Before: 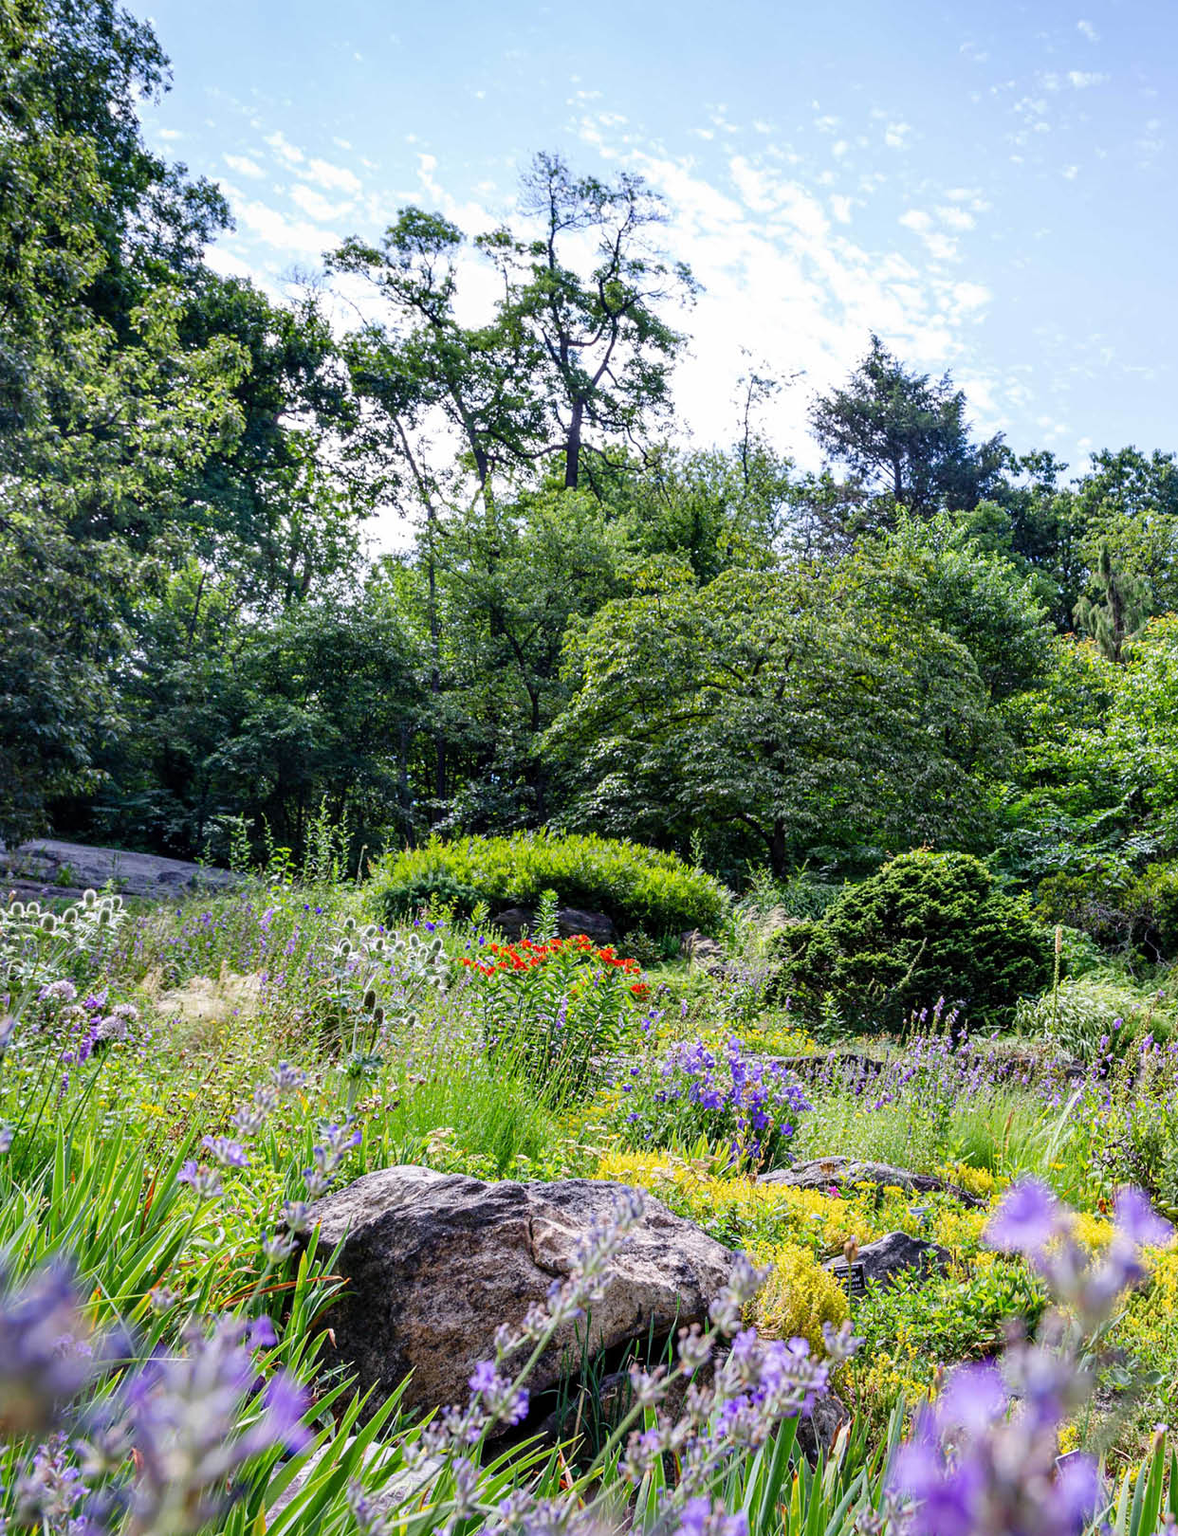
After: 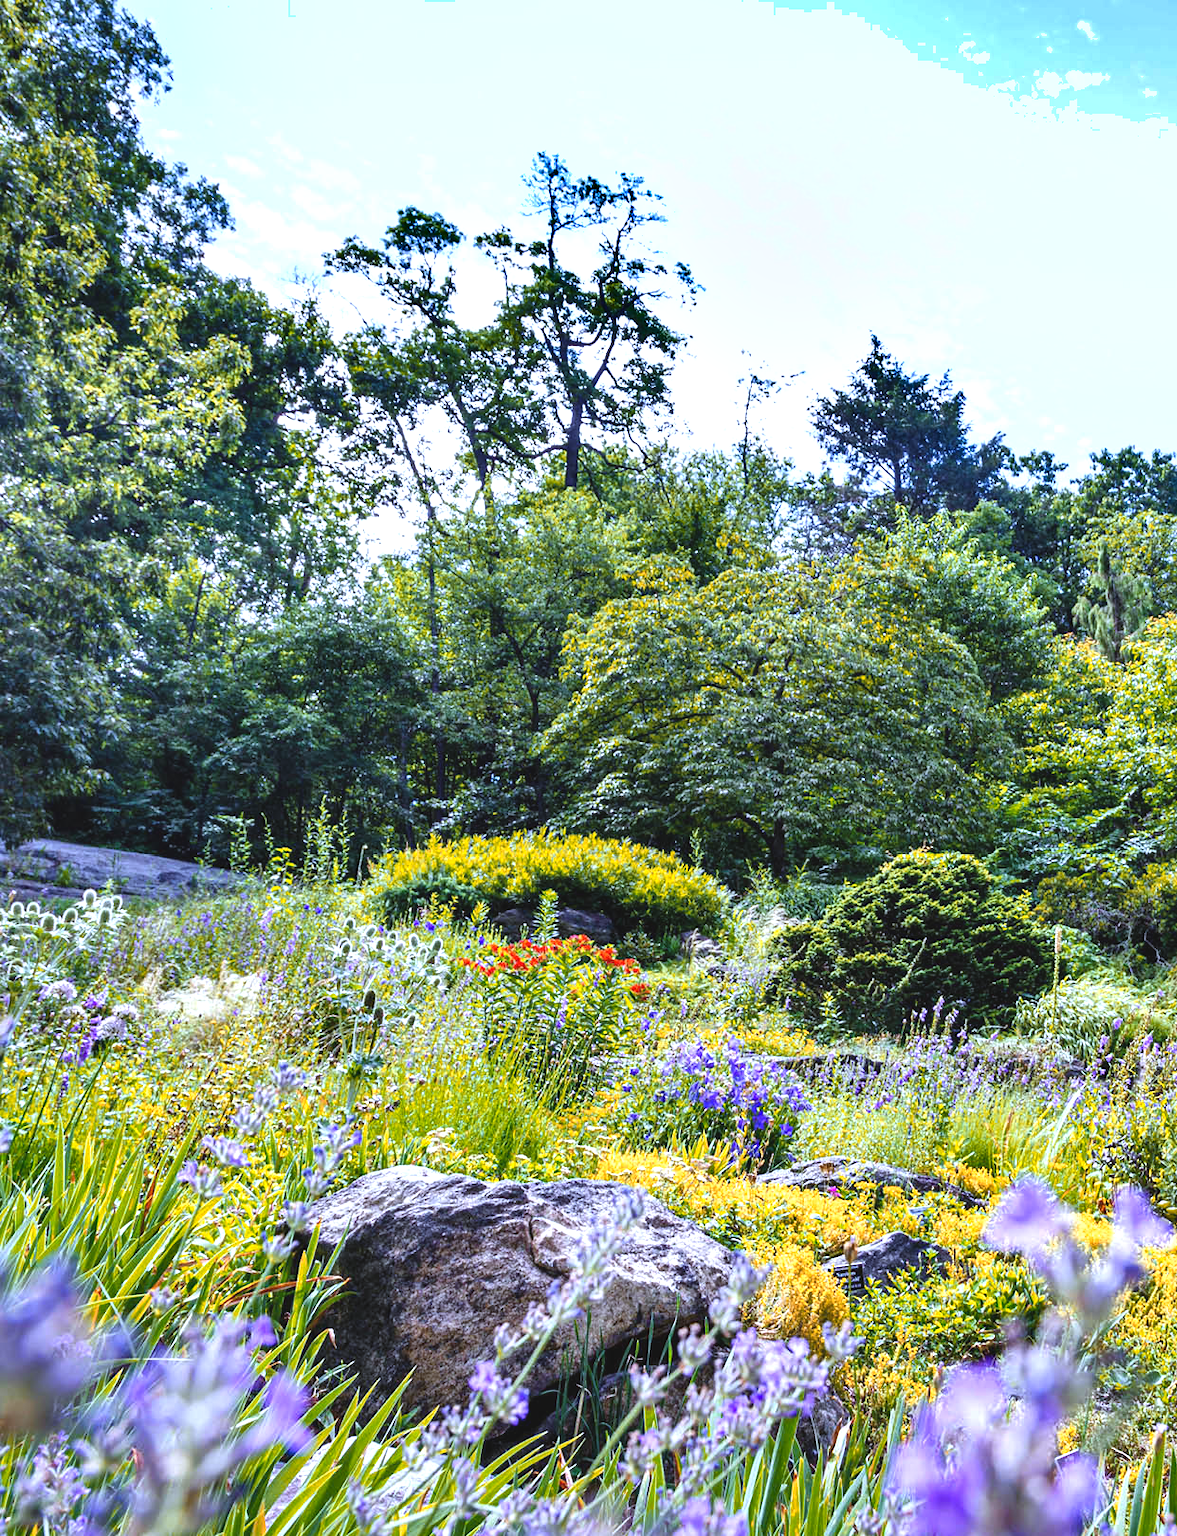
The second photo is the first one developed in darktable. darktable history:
white balance: red 0.926, green 1.003, blue 1.133
exposure: black level correction -0.005, exposure 0.622 EV, compensate highlight preservation false
color zones: curves: ch2 [(0, 0.5) (0.143, 0.5) (0.286, 0.416) (0.429, 0.5) (0.571, 0.5) (0.714, 0.5) (0.857, 0.5) (1, 0.5)]
shadows and highlights: soften with gaussian
